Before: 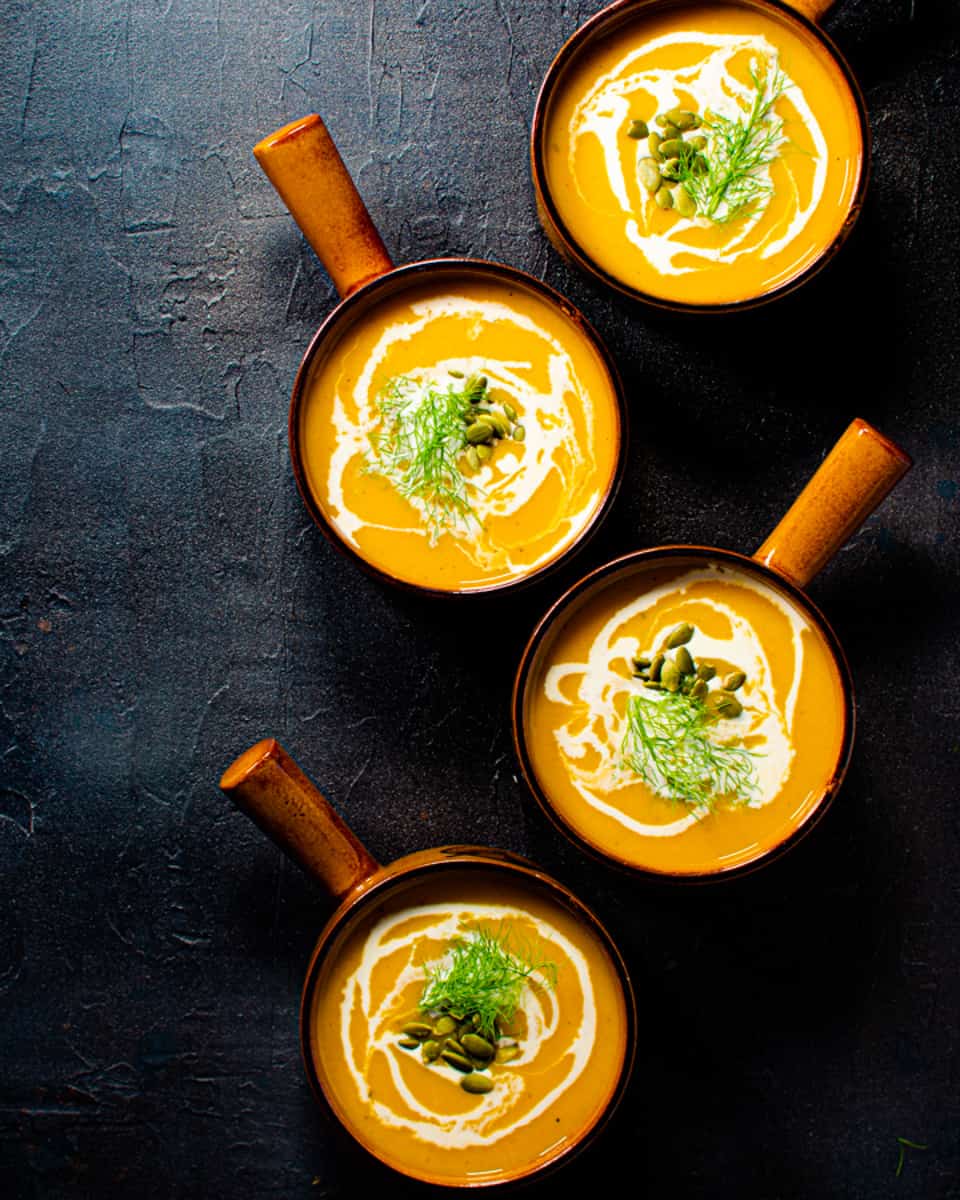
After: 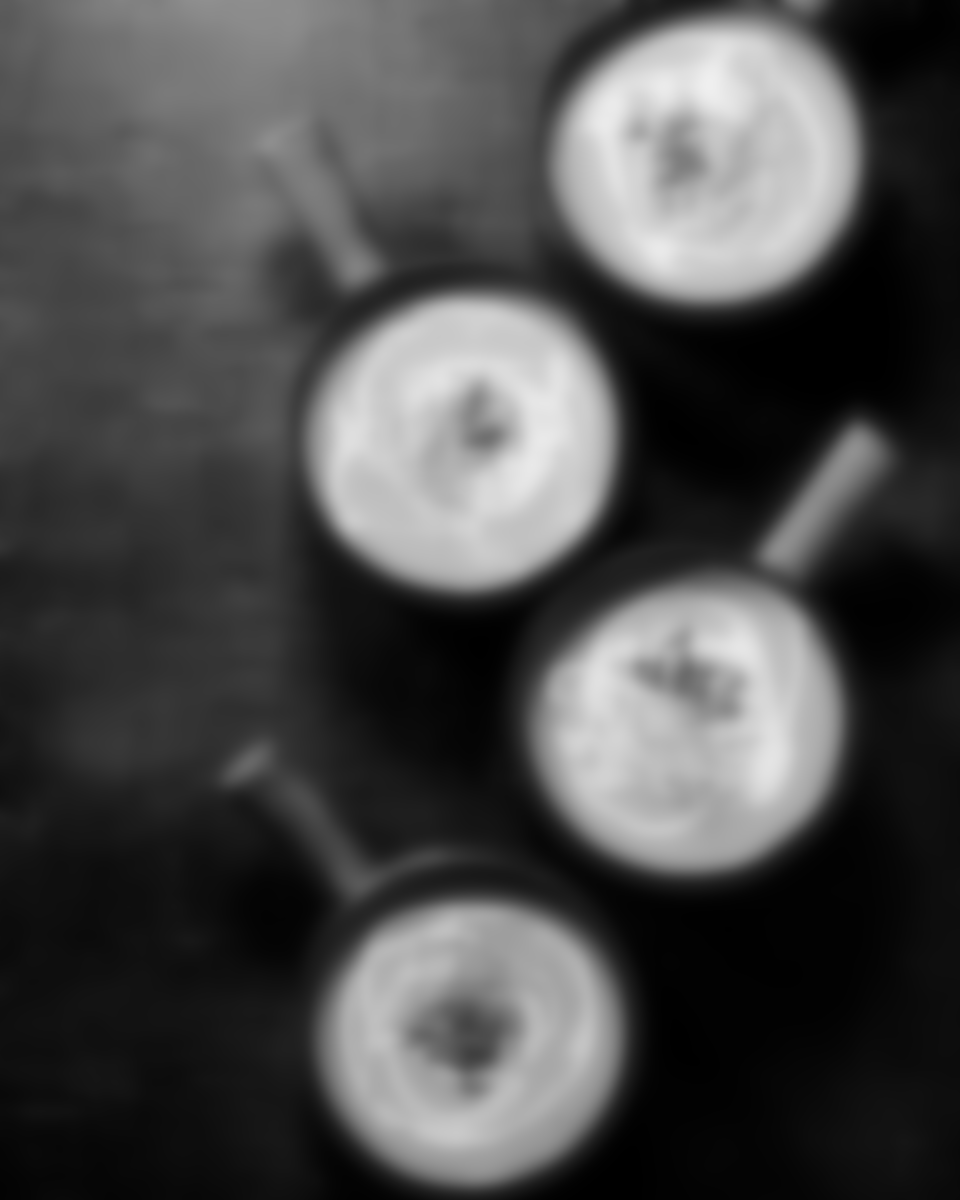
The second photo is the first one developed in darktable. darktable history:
monochrome: on, module defaults
lowpass: on, module defaults
